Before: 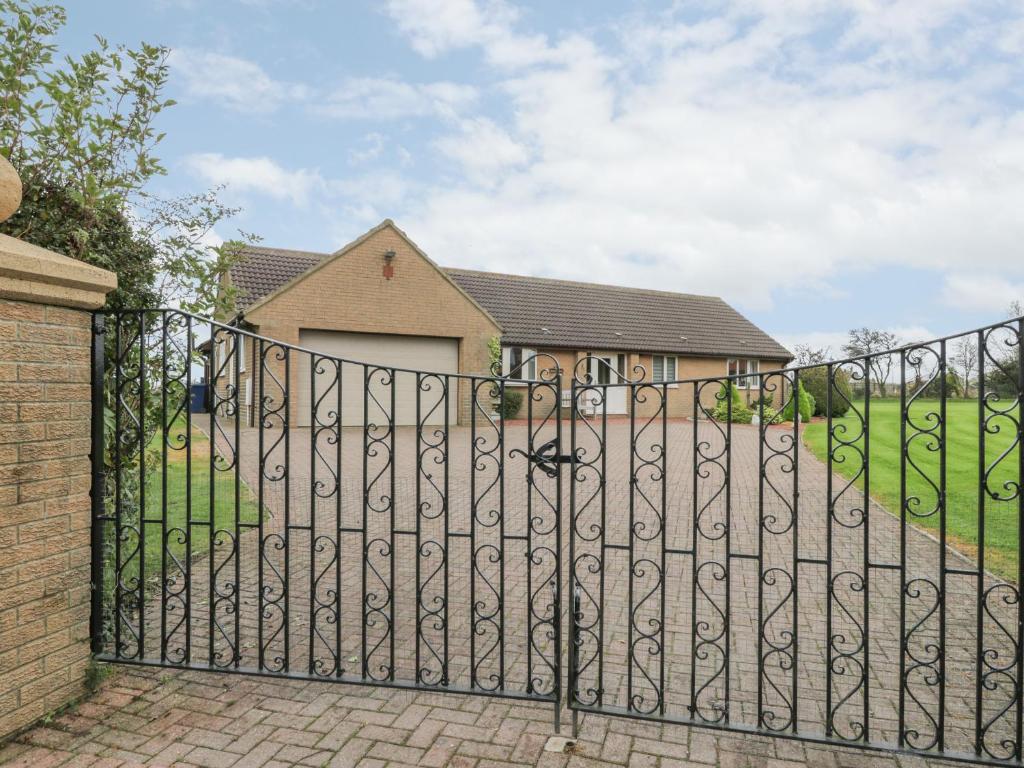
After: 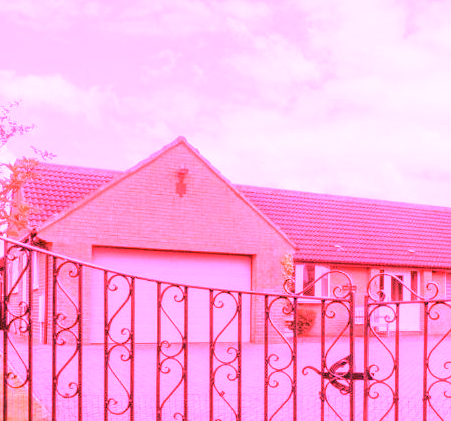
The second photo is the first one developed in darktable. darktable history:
crop: left 20.248%, top 10.86%, right 35.675%, bottom 34.321%
white balance: red 4.26, blue 1.802
